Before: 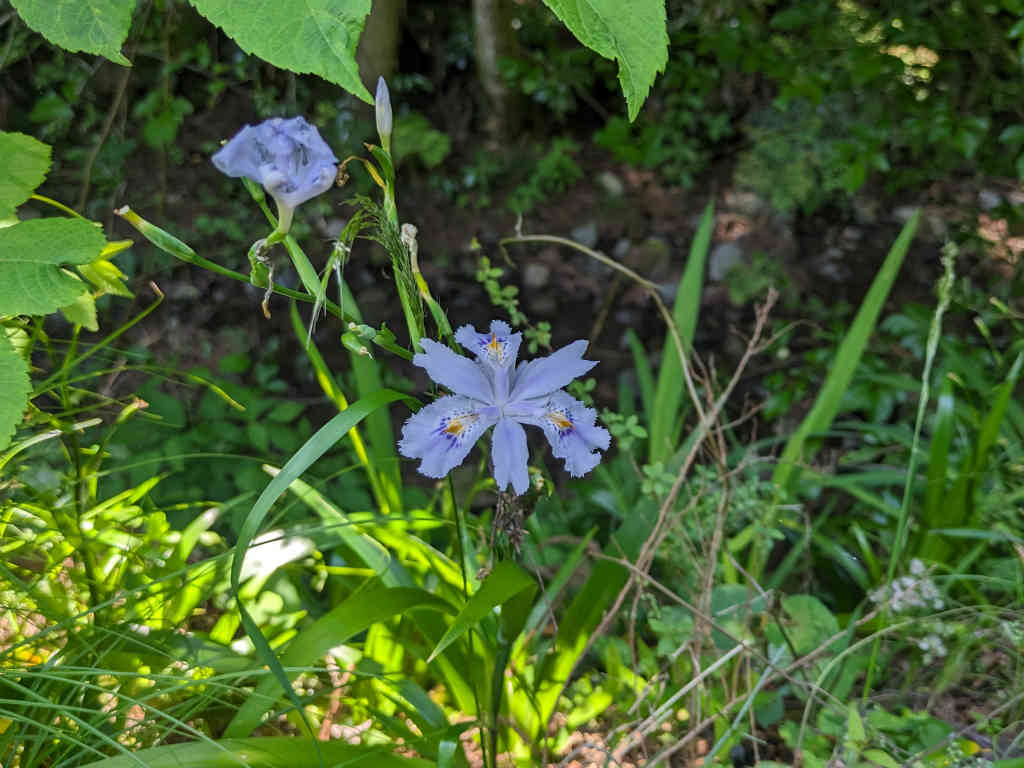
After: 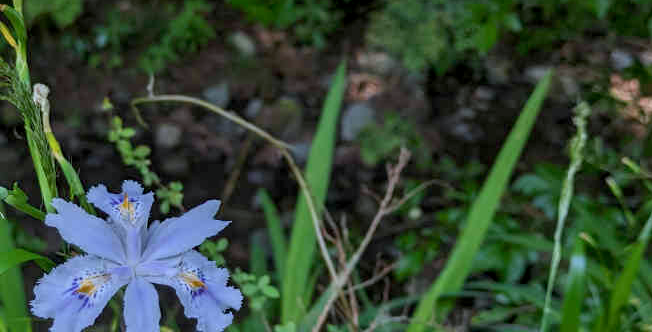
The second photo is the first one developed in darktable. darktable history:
white balance: emerald 1
color correction: highlights a* -0.772, highlights b* -8.92
exposure: black level correction 0.004, exposure 0.014 EV, compensate highlight preservation false
bloom: on, module defaults
crop: left 36.005%, top 18.293%, right 0.31%, bottom 38.444%
